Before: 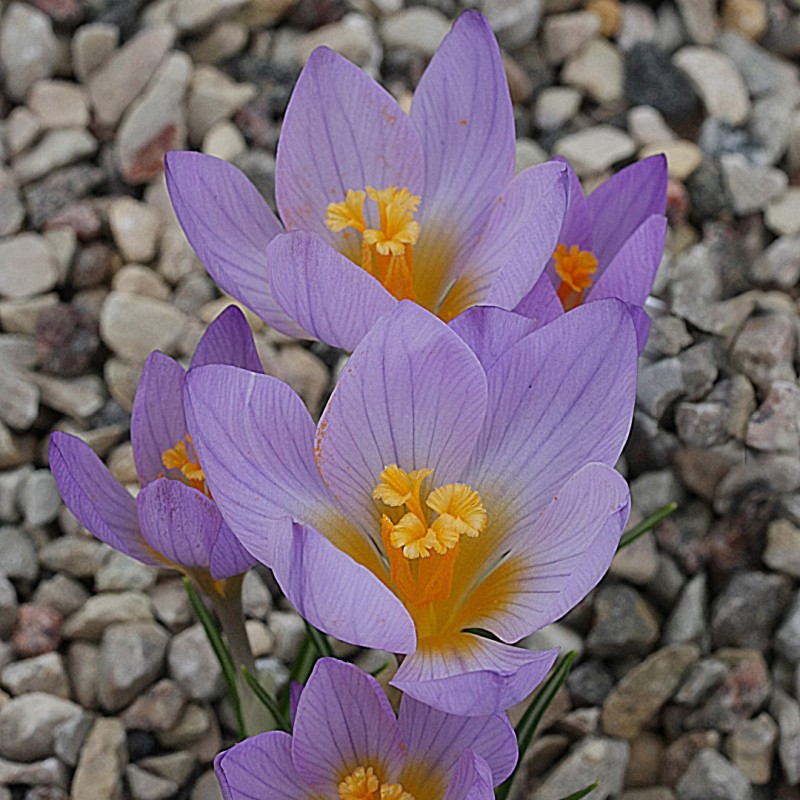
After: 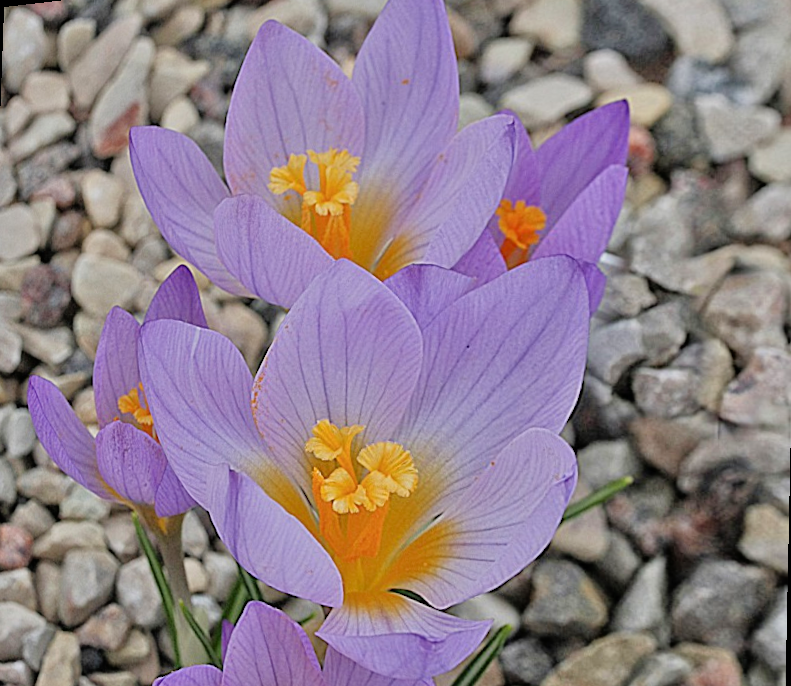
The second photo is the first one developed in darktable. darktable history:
filmic rgb: black relative exposure -14.19 EV, white relative exposure 3.39 EV, hardness 7.89, preserve chrominance max RGB
tone equalizer: -7 EV 0.15 EV, -6 EV 0.6 EV, -5 EV 1.15 EV, -4 EV 1.33 EV, -3 EV 1.15 EV, -2 EV 0.6 EV, -1 EV 0.15 EV, mask exposure compensation -0.5 EV
rotate and perspective: rotation 1.69°, lens shift (vertical) -0.023, lens shift (horizontal) -0.291, crop left 0.025, crop right 0.988, crop top 0.092, crop bottom 0.842
